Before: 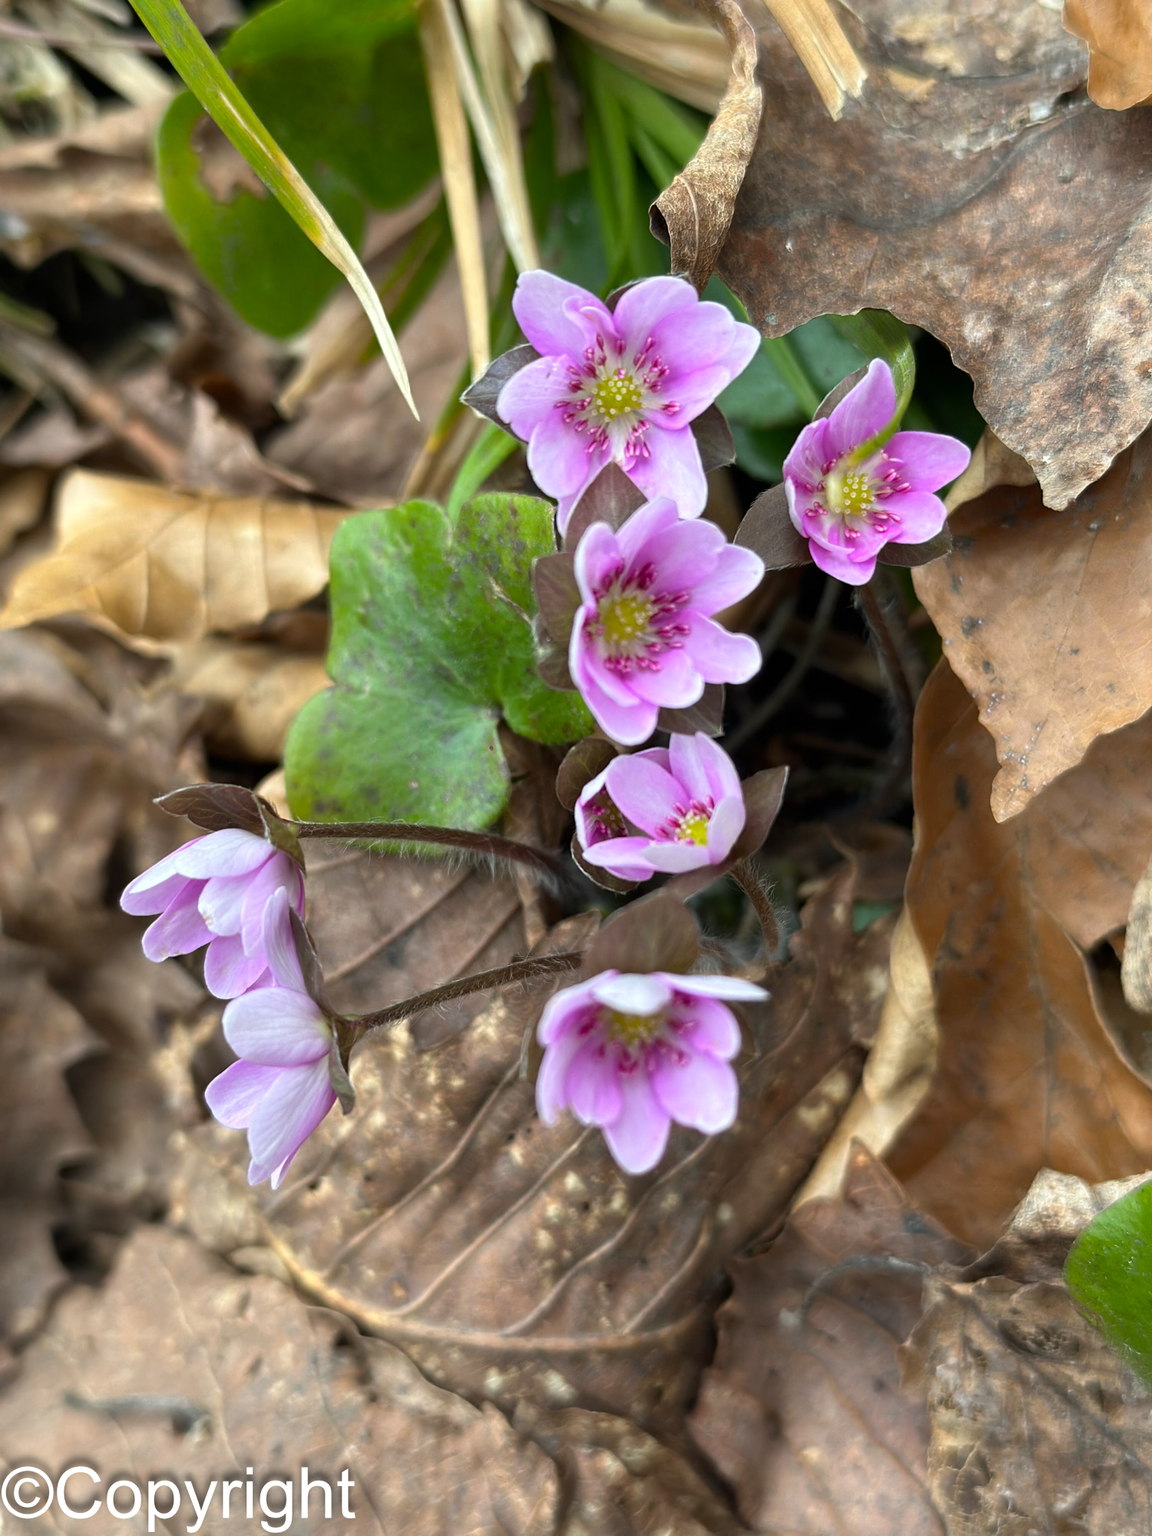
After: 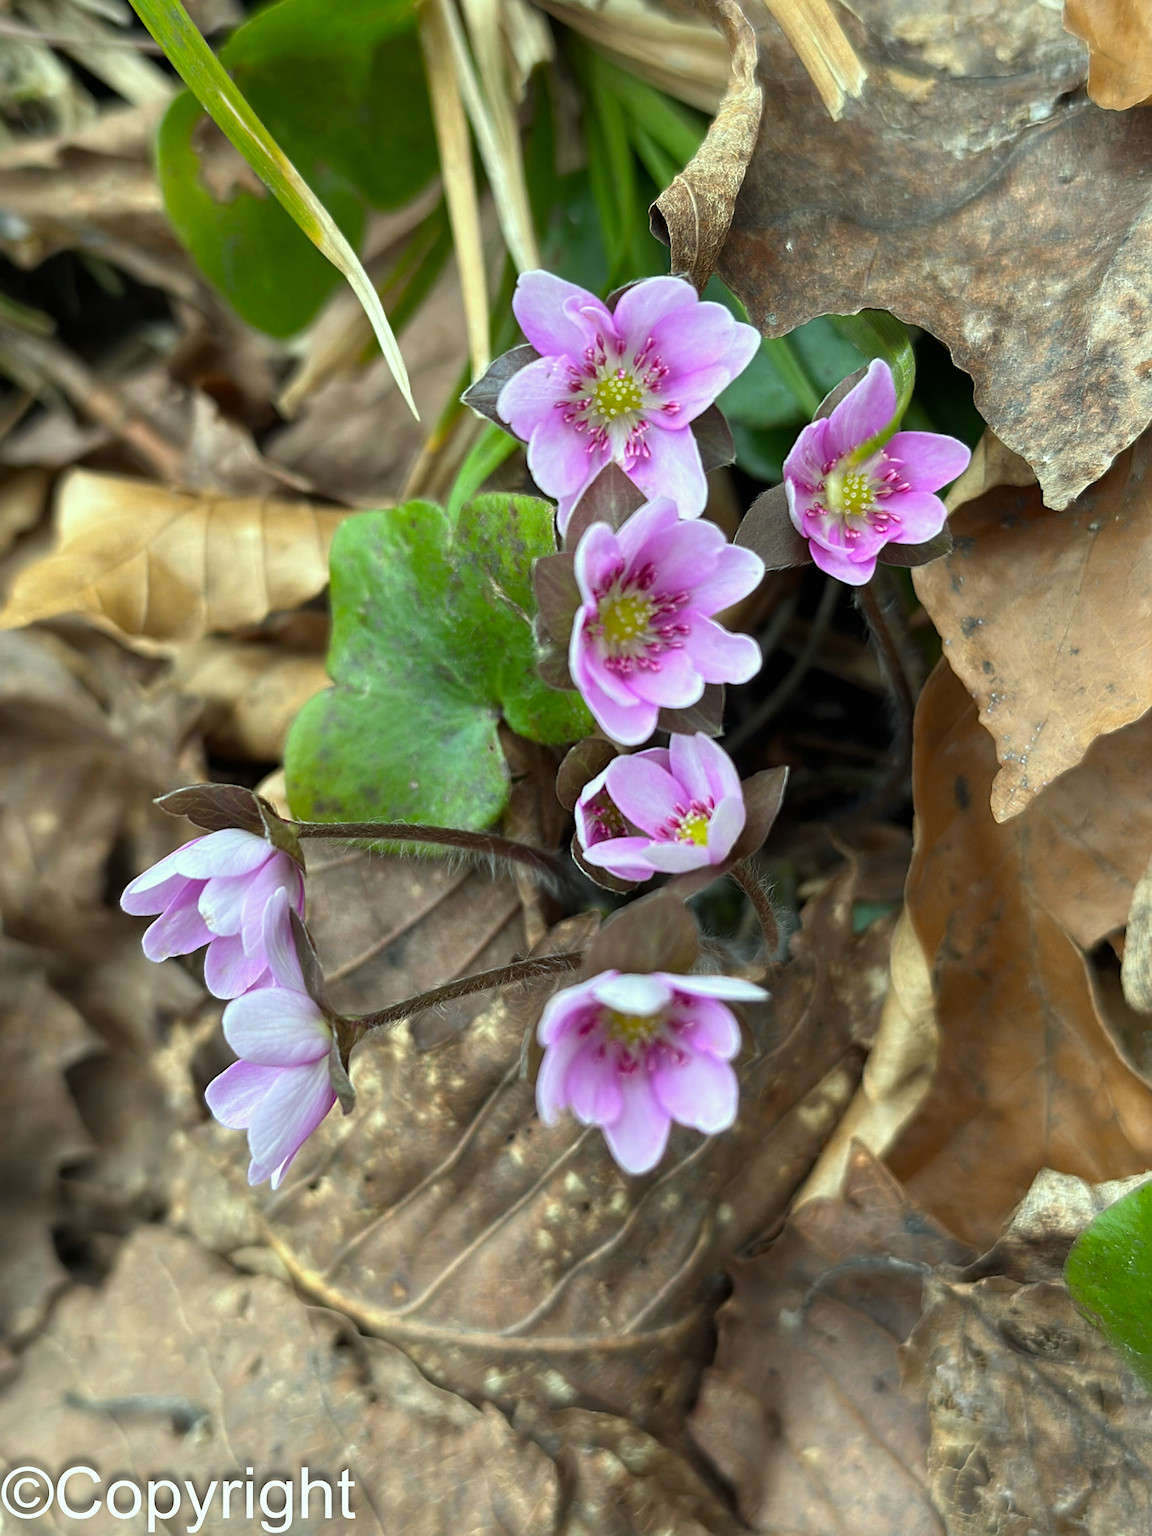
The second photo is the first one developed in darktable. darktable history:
sharpen: amount 0.202
color correction: highlights a* -8.21, highlights b* 3.14
